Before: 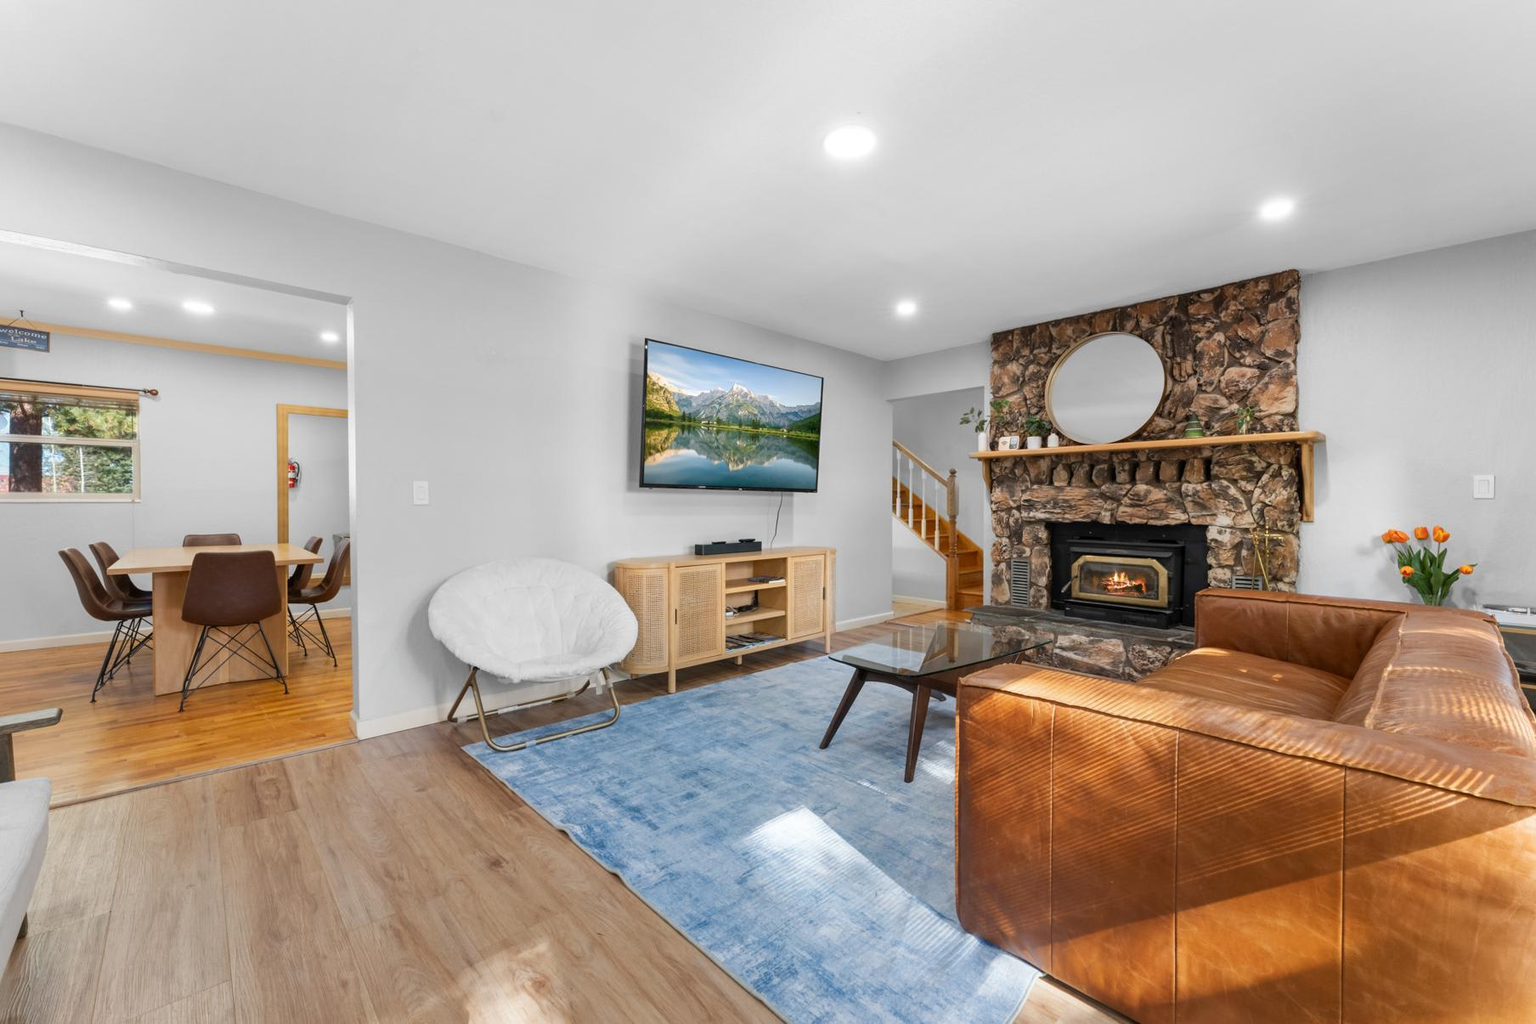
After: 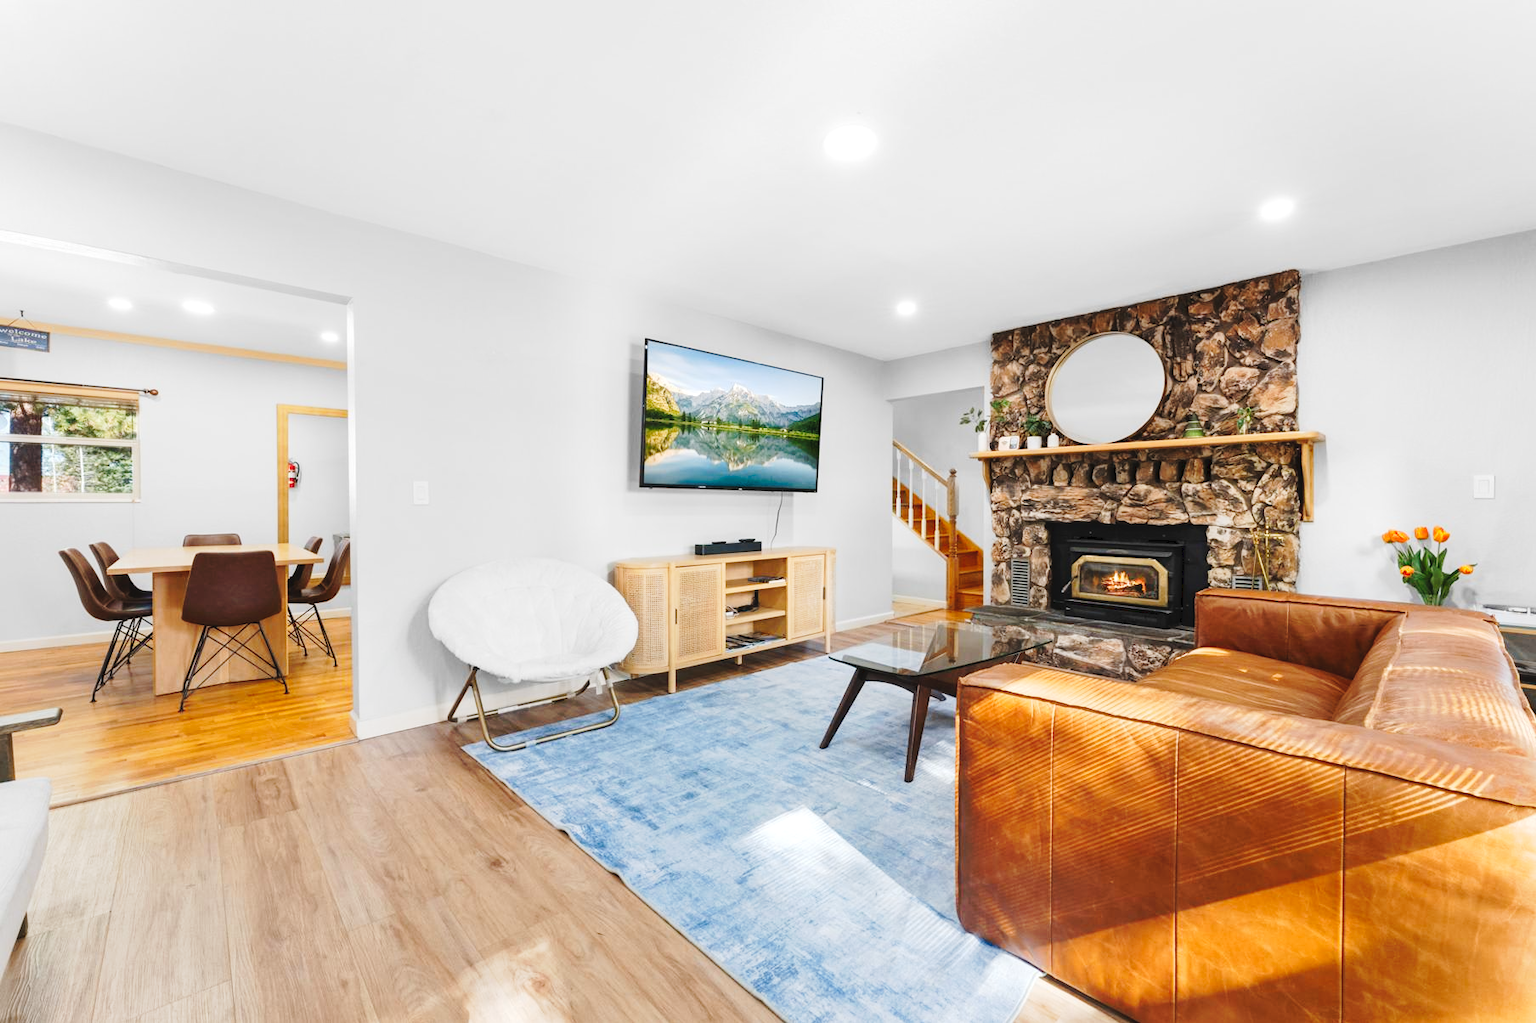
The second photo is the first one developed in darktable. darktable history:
exposure: exposure 0.131 EV, compensate highlight preservation false
tone curve: curves: ch0 [(0, 0) (0.003, 0.046) (0.011, 0.052) (0.025, 0.059) (0.044, 0.069) (0.069, 0.084) (0.1, 0.107) (0.136, 0.133) (0.177, 0.171) (0.224, 0.216) (0.277, 0.293) (0.335, 0.371) (0.399, 0.481) (0.468, 0.577) (0.543, 0.662) (0.623, 0.749) (0.709, 0.831) (0.801, 0.891) (0.898, 0.942) (1, 1)], preserve colors none
